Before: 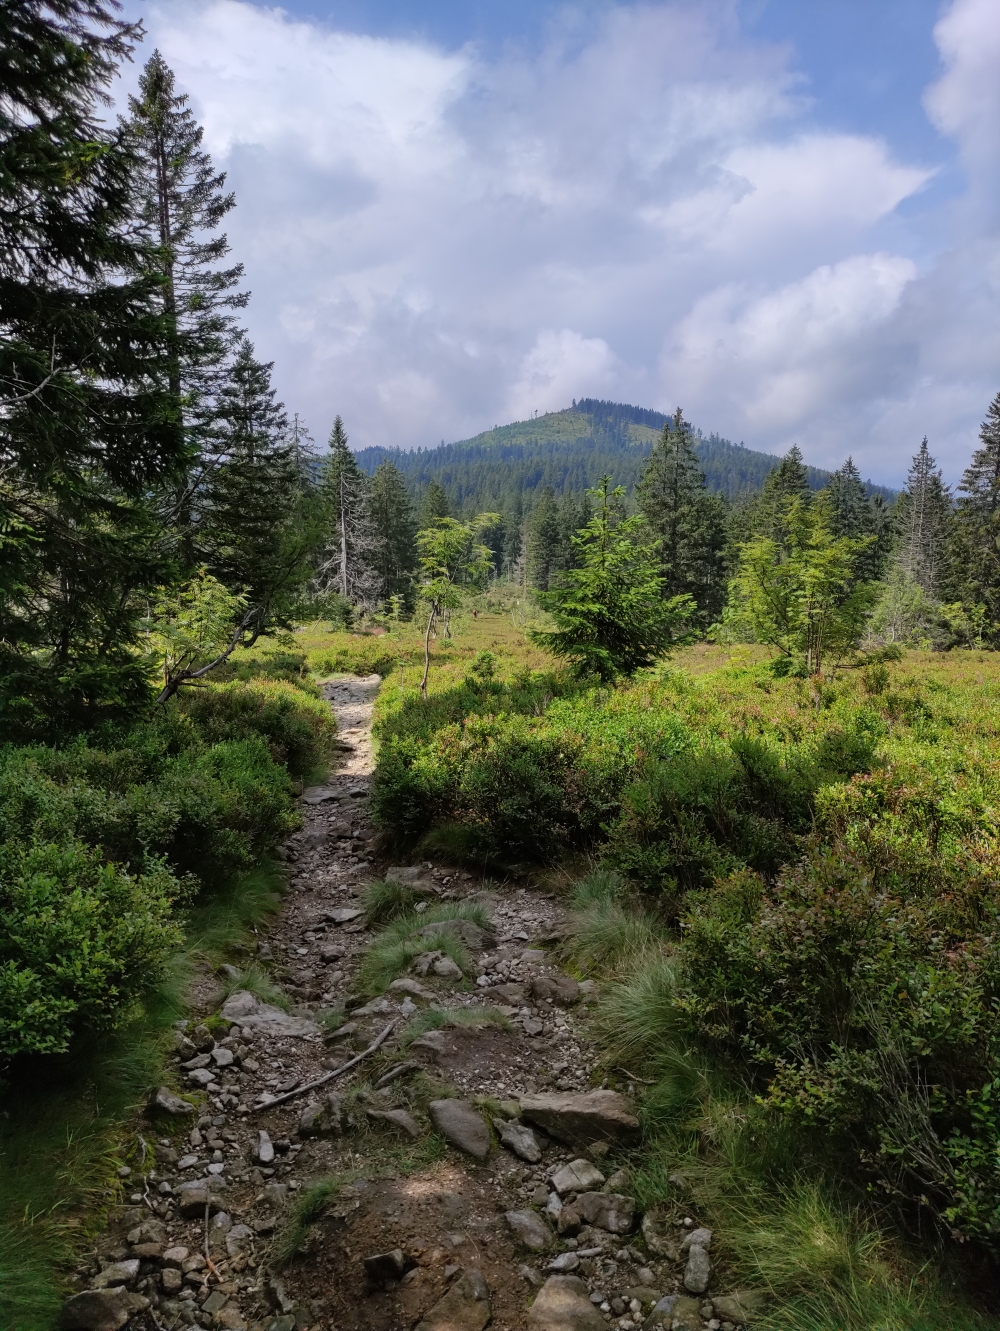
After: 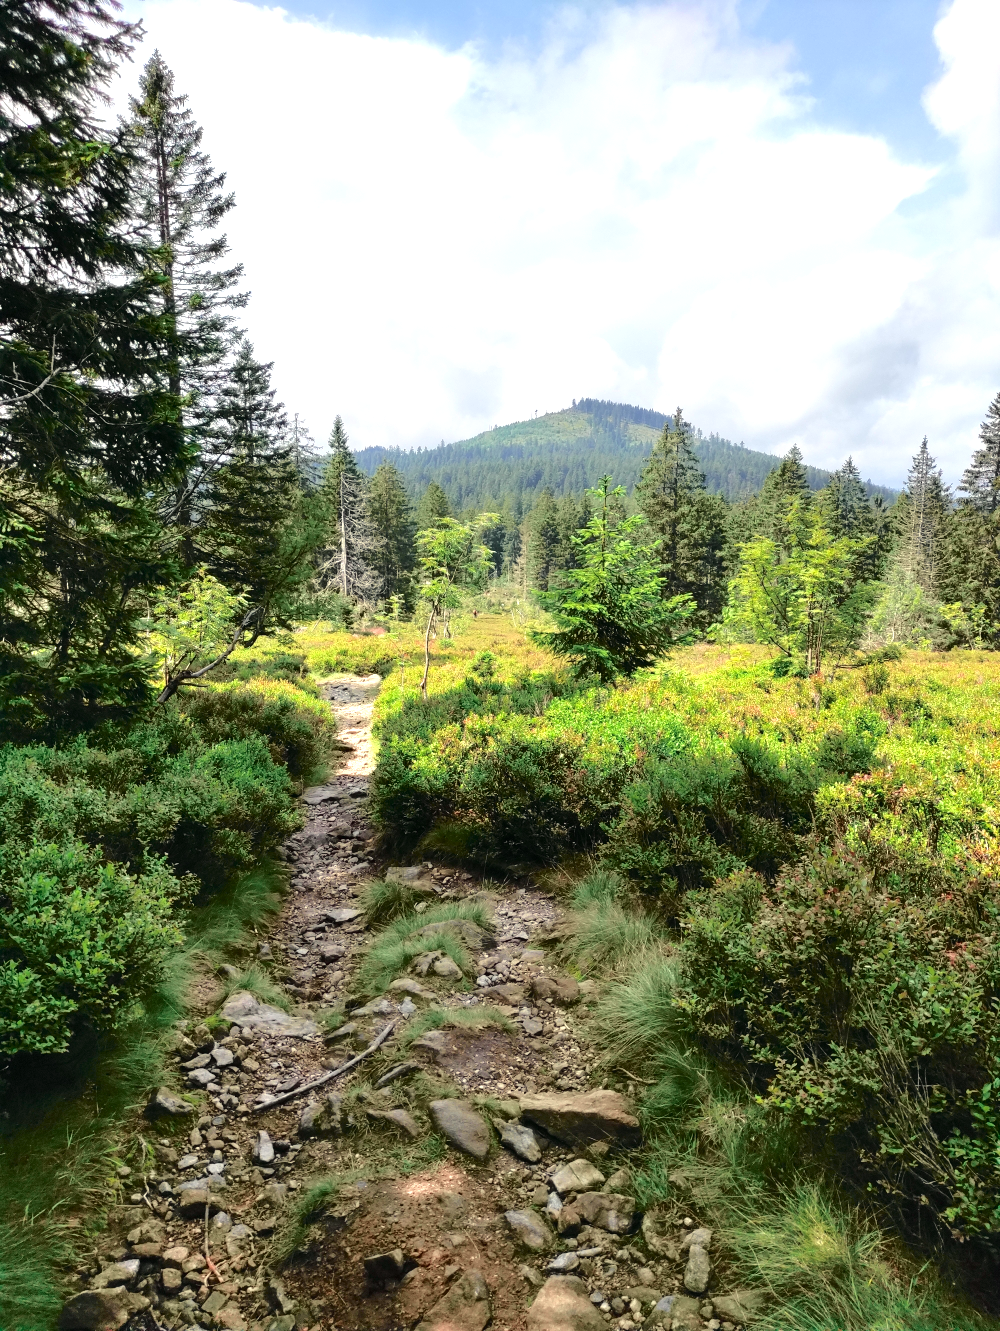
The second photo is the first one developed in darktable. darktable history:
exposure: exposure 1.25 EV, compensate exposure bias true, compensate highlight preservation false
white balance: red 1.029, blue 0.92
tone curve: curves: ch0 [(0, 0.003) (0.211, 0.174) (0.482, 0.519) (0.843, 0.821) (0.992, 0.971)]; ch1 [(0, 0) (0.276, 0.206) (0.393, 0.364) (0.482, 0.477) (0.506, 0.5) (0.523, 0.523) (0.572, 0.592) (0.635, 0.665) (0.695, 0.759) (1, 1)]; ch2 [(0, 0) (0.438, 0.456) (0.498, 0.497) (0.536, 0.527) (0.562, 0.584) (0.619, 0.602) (0.698, 0.698) (1, 1)], color space Lab, independent channels, preserve colors none
